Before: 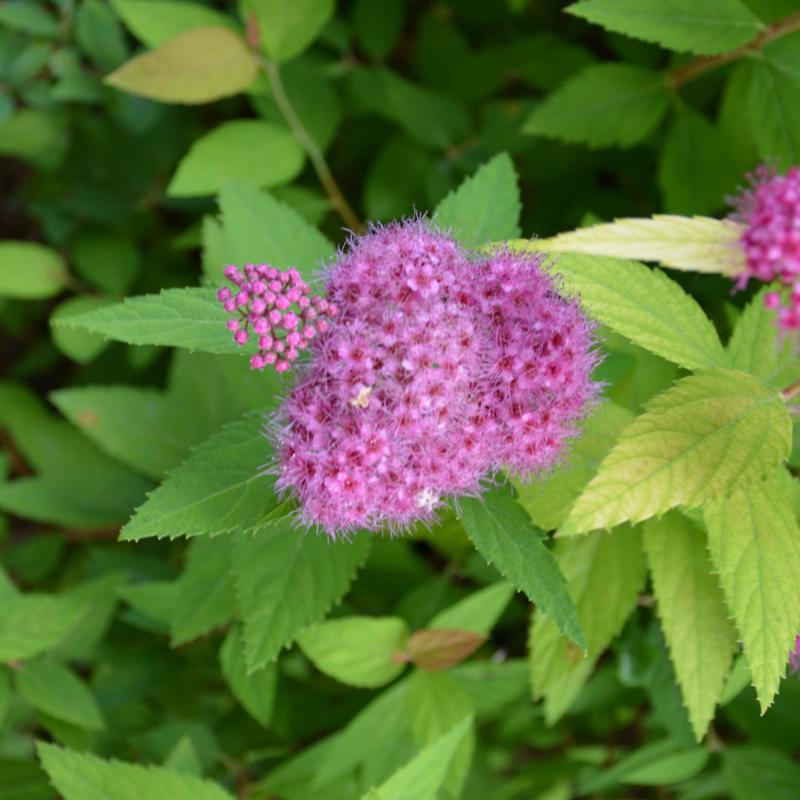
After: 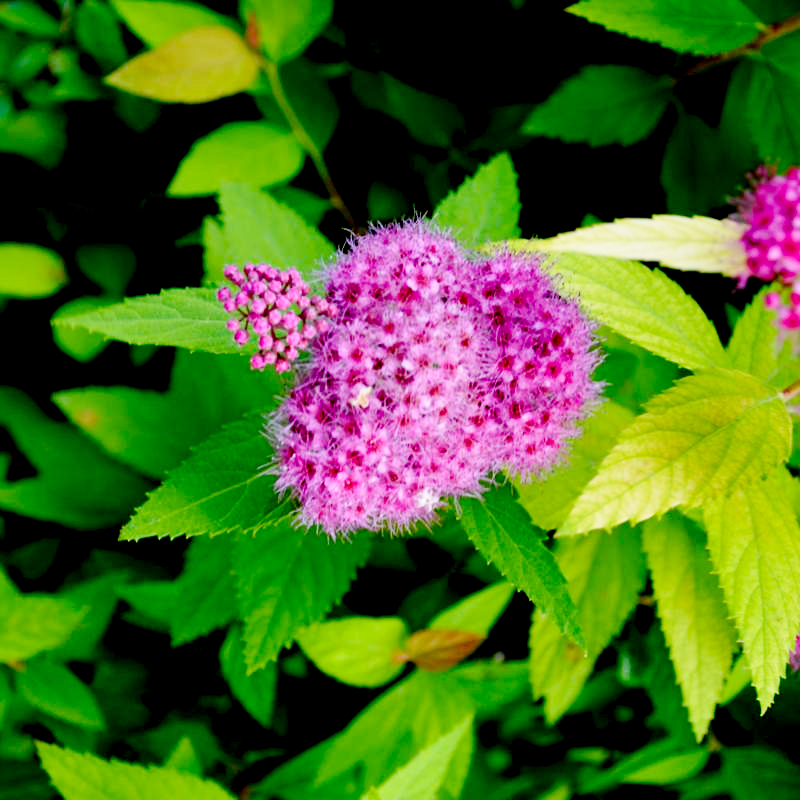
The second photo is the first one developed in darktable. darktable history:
exposure: black level correction 0.056, exposure -0.039 EV, compensate highlight preservation false
base curve: curves: ch0 [(0, 0) (0.032, 0.025) (0.121, 0.166) (0.206, 0.329) (0.605, 0.79) (1, 1)], preserve colors none
